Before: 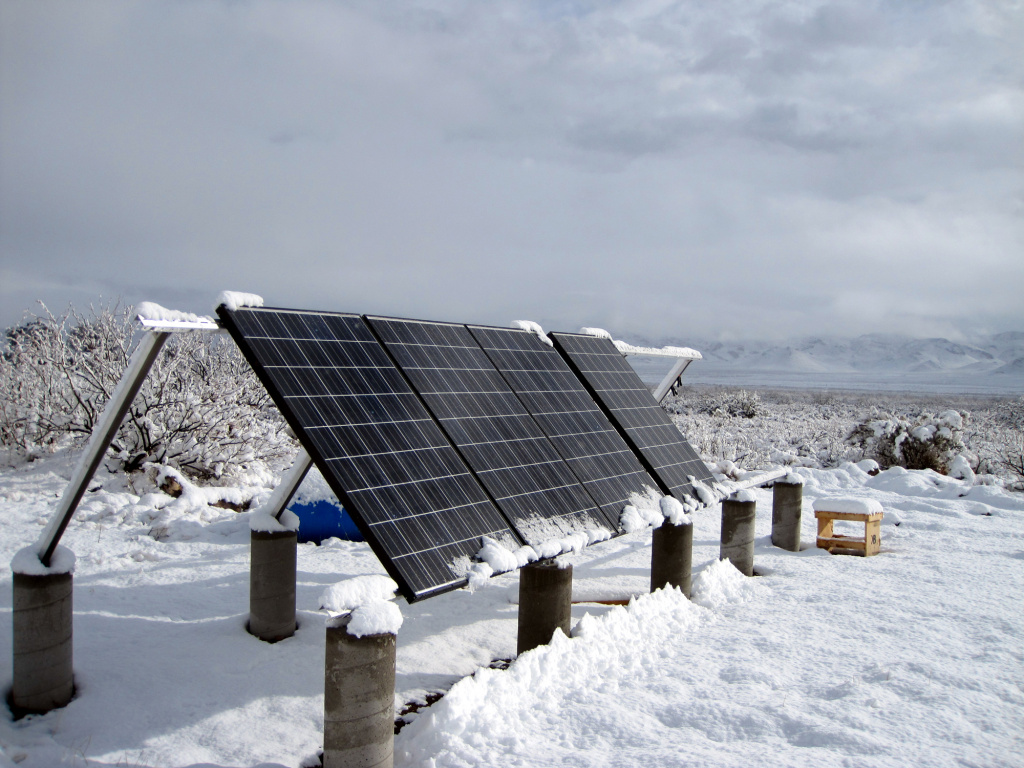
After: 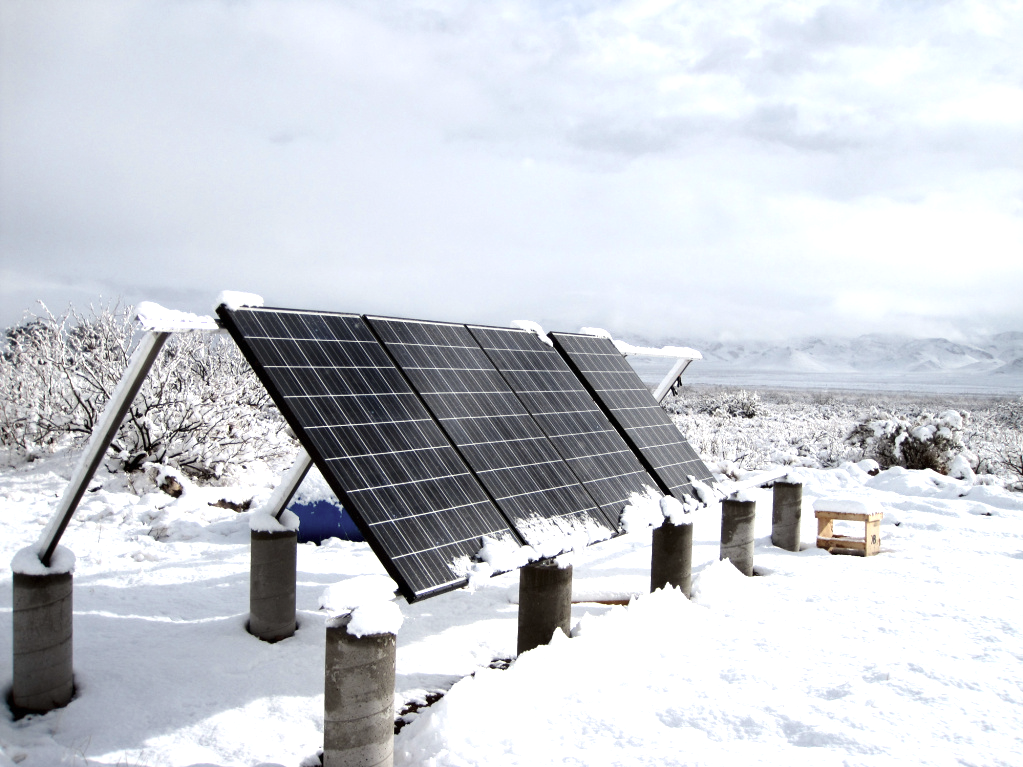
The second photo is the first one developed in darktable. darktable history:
contrast brightness saturation: contrast 0.1, saturation -0.36
exposure: black level correction 0, exposure 0.9 EV, compensate highlight preservation false
